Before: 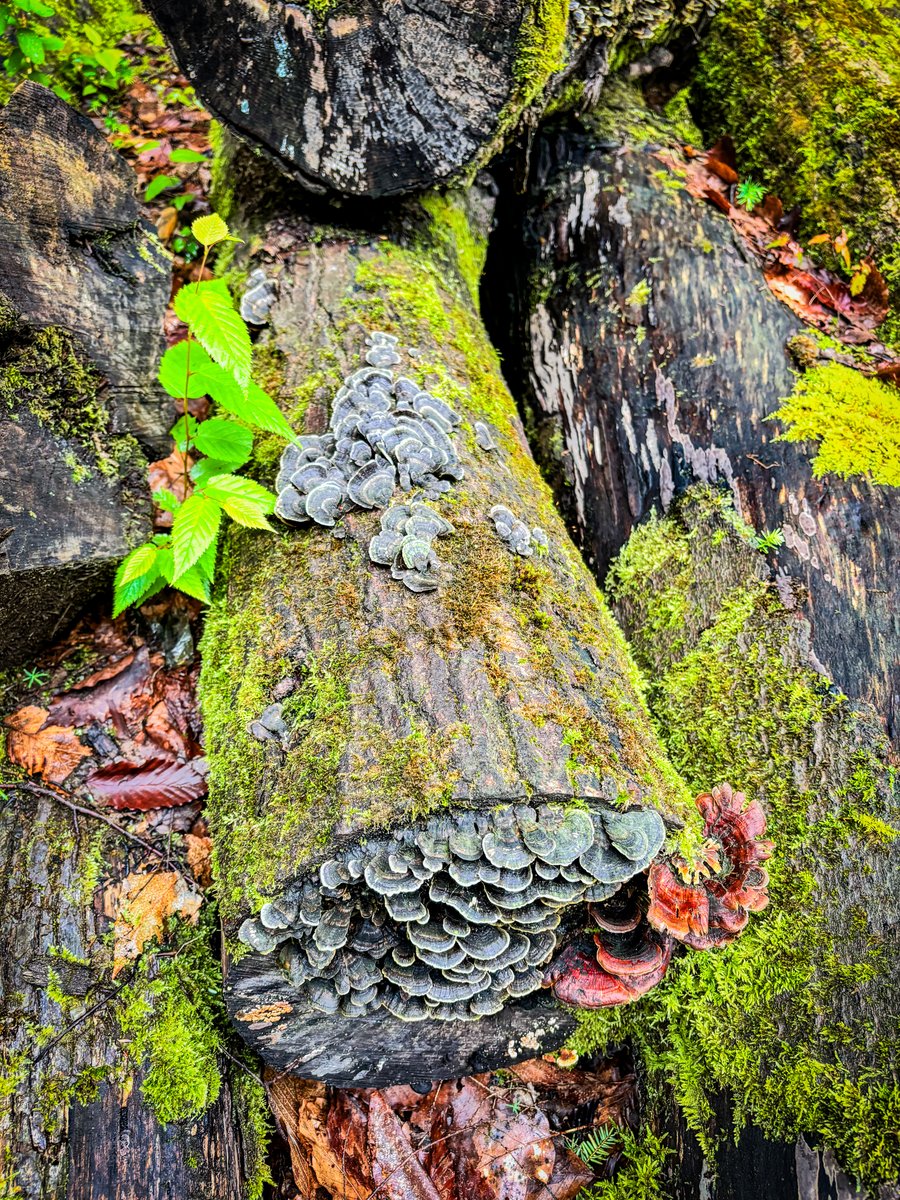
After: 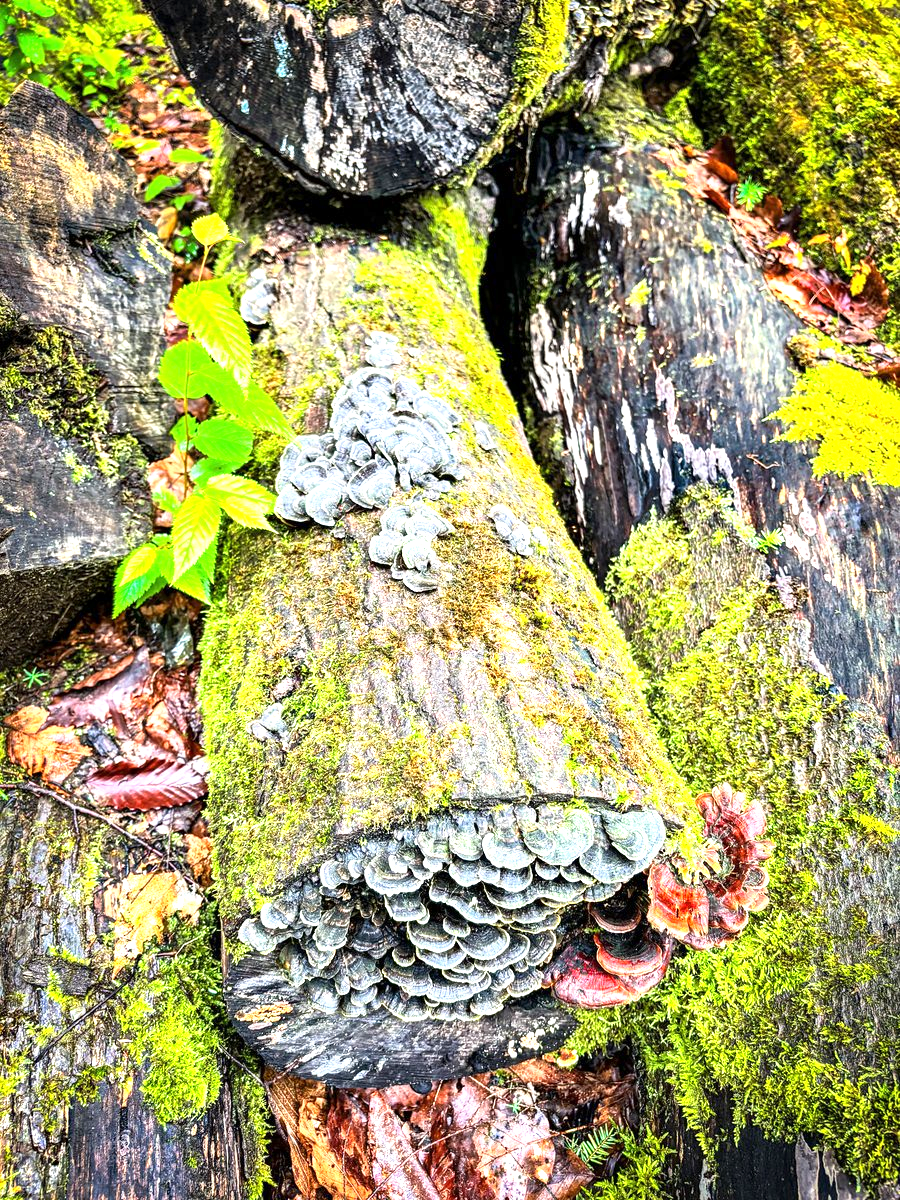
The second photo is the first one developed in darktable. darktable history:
exposure: exposure 1.001 EV, compensate exposure bias true, compensate highlight preservation false
tone equalizer: mask exposure compensation -0.508 EV
